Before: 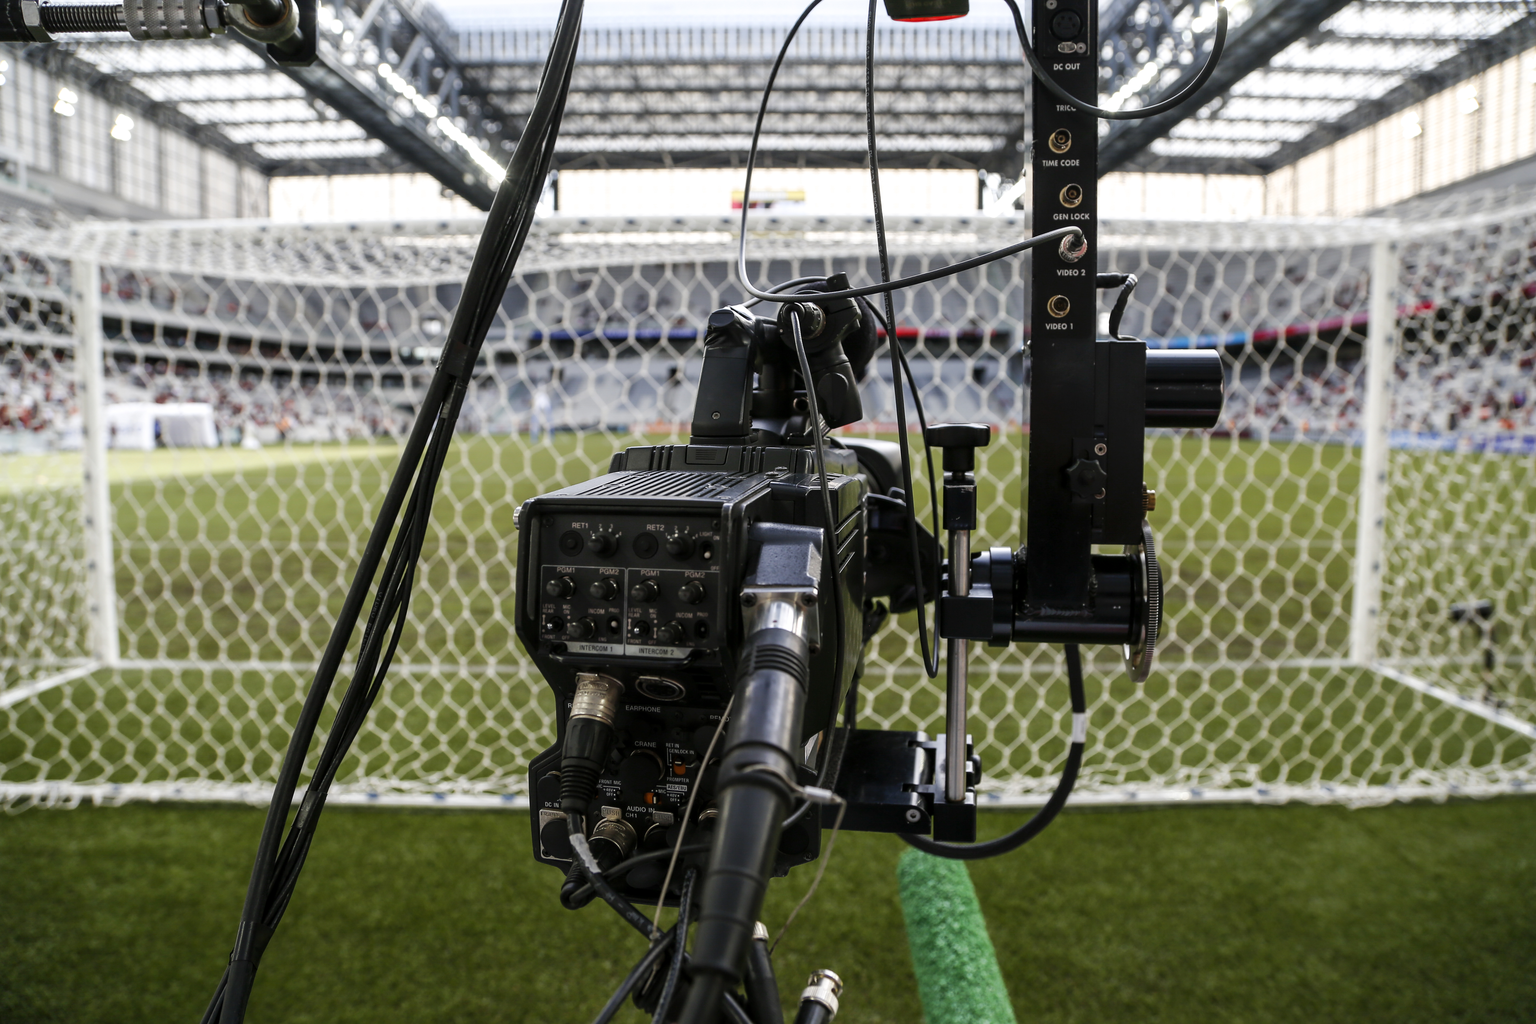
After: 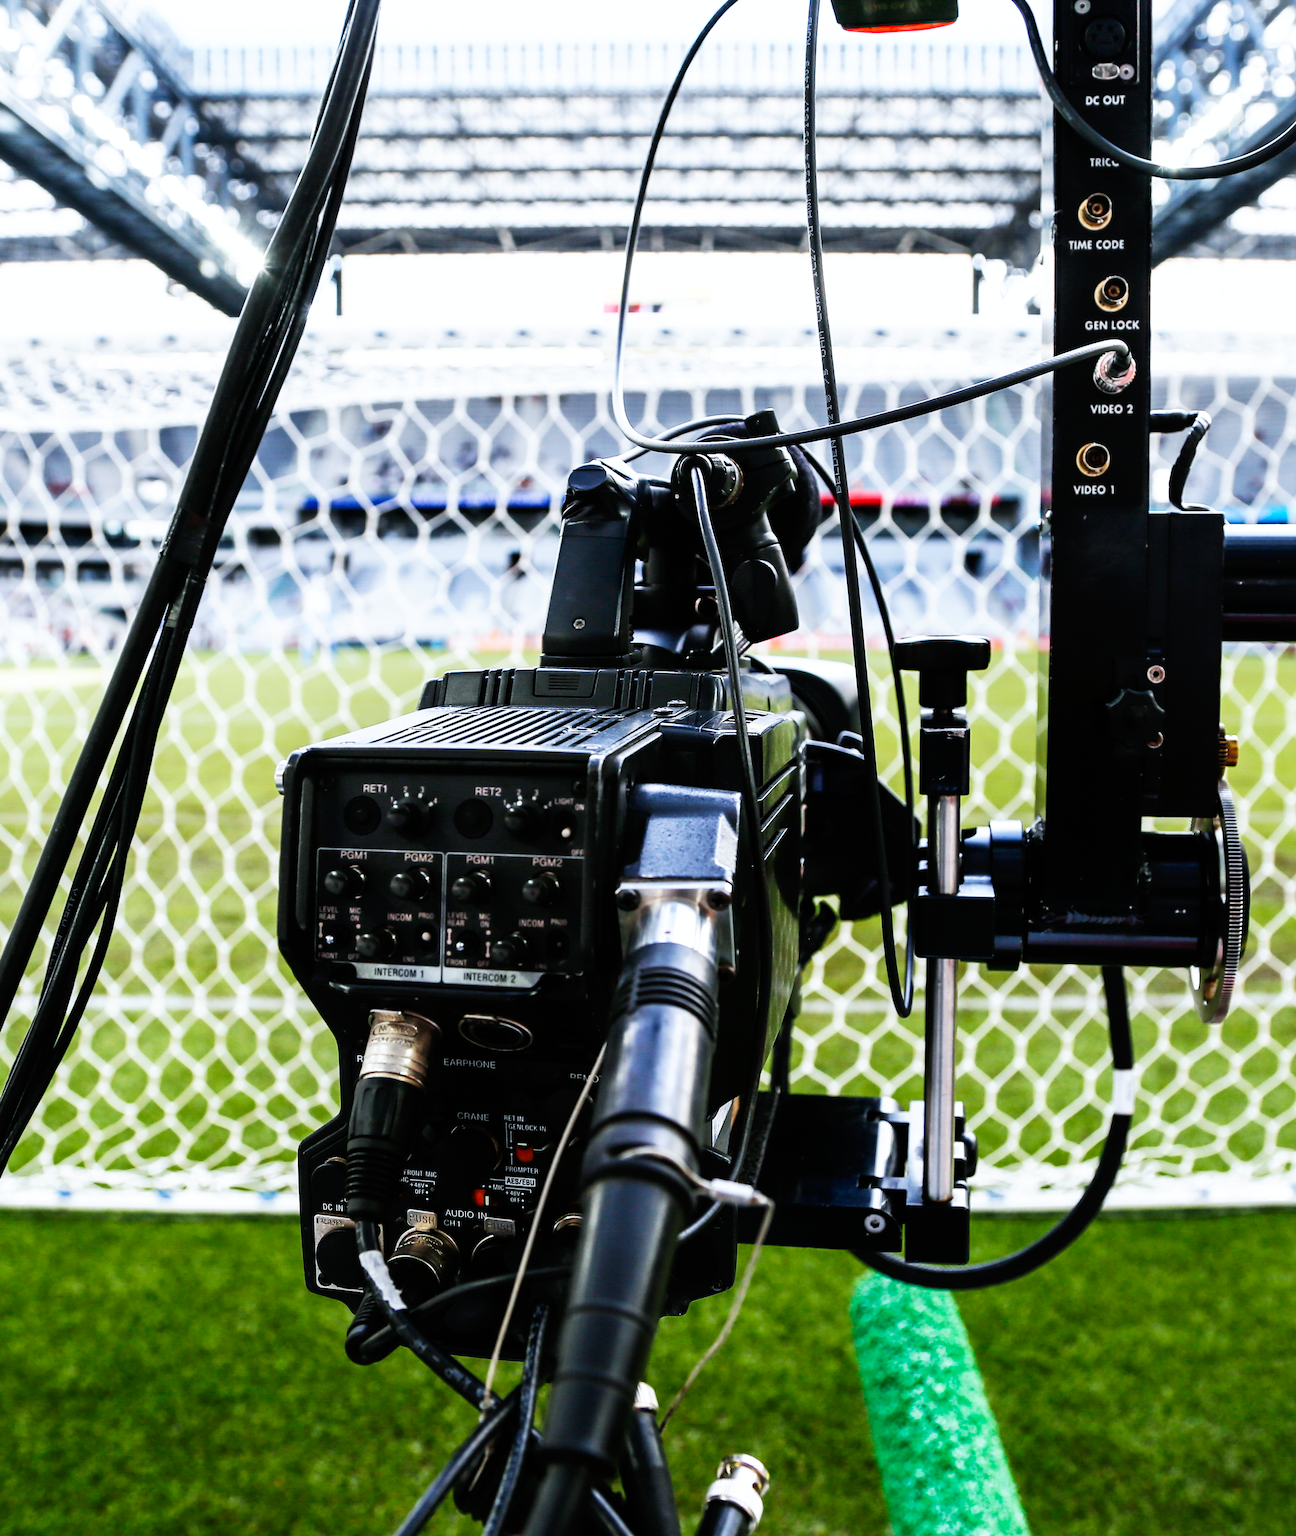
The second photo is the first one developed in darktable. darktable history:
crop: left 21.496%, right 22.254%
color calibration: x 0.37, y 0.382, temperature 4313.32 K
base curve: curves: ch0 [(0, 0) (0.007, 0.004) (0.027, 0.03) (0.046, 0.07) (0.207, 0.54) (0.442, 0.872) (0.673, 0.972) (1, 1)], preserve colors none
